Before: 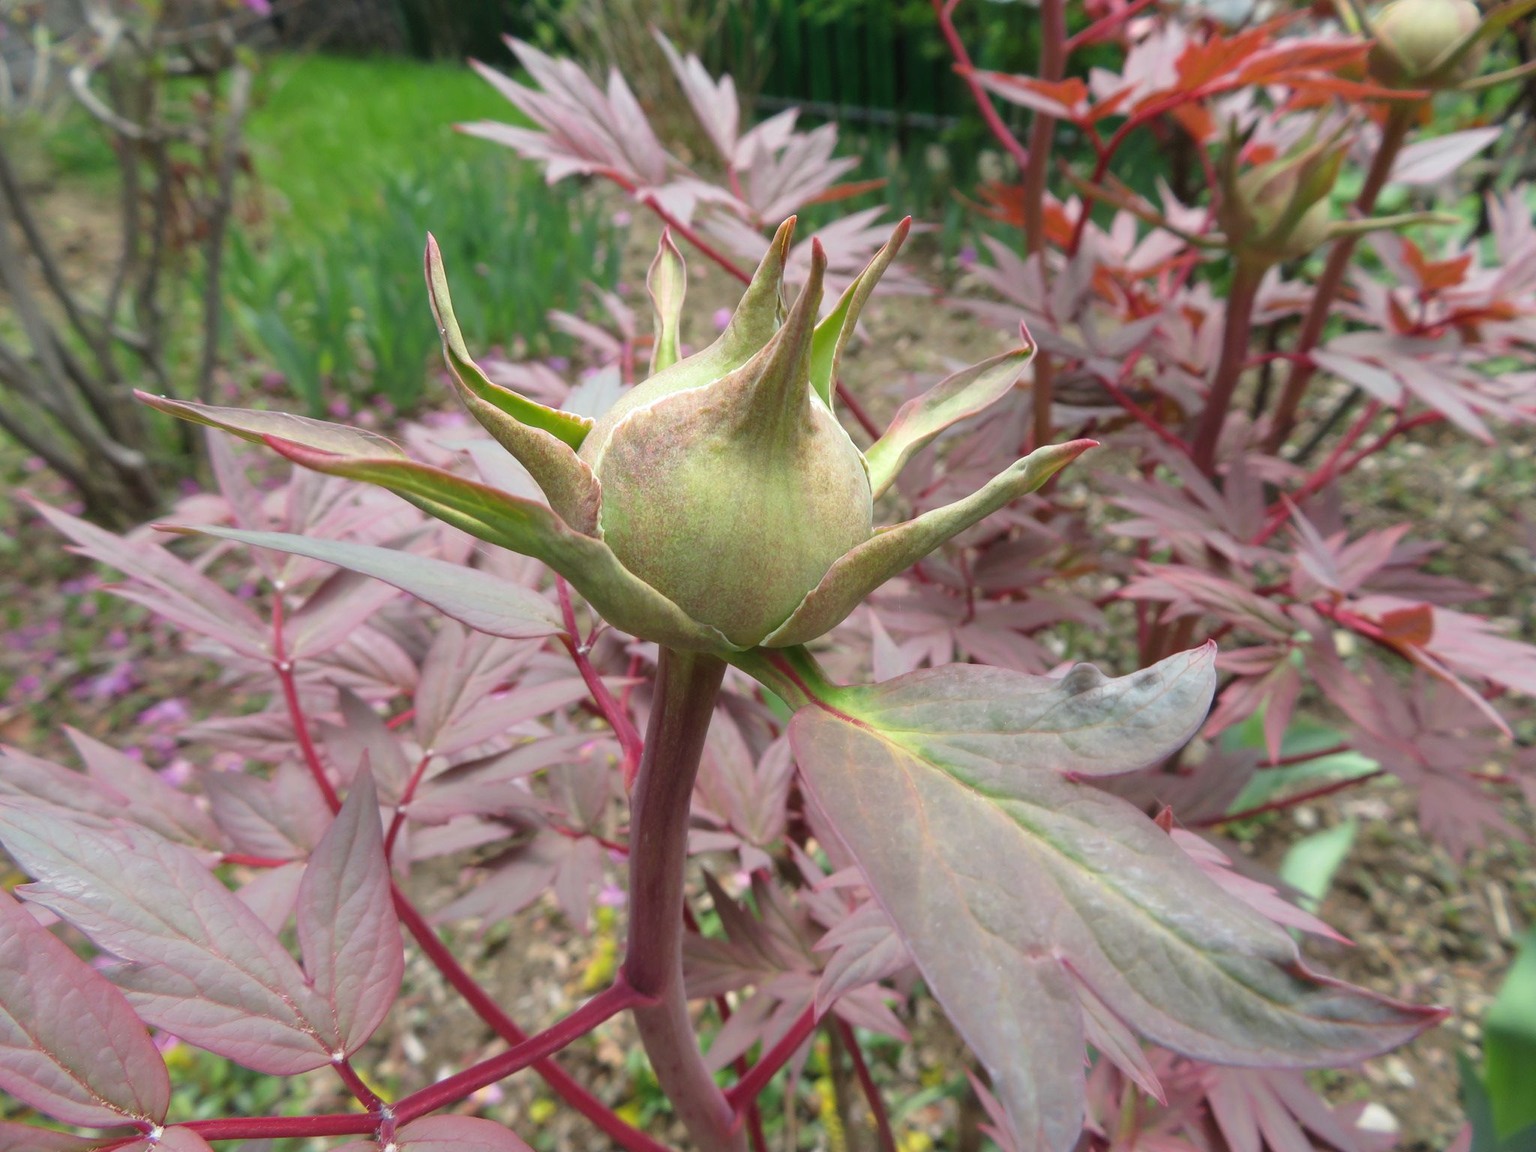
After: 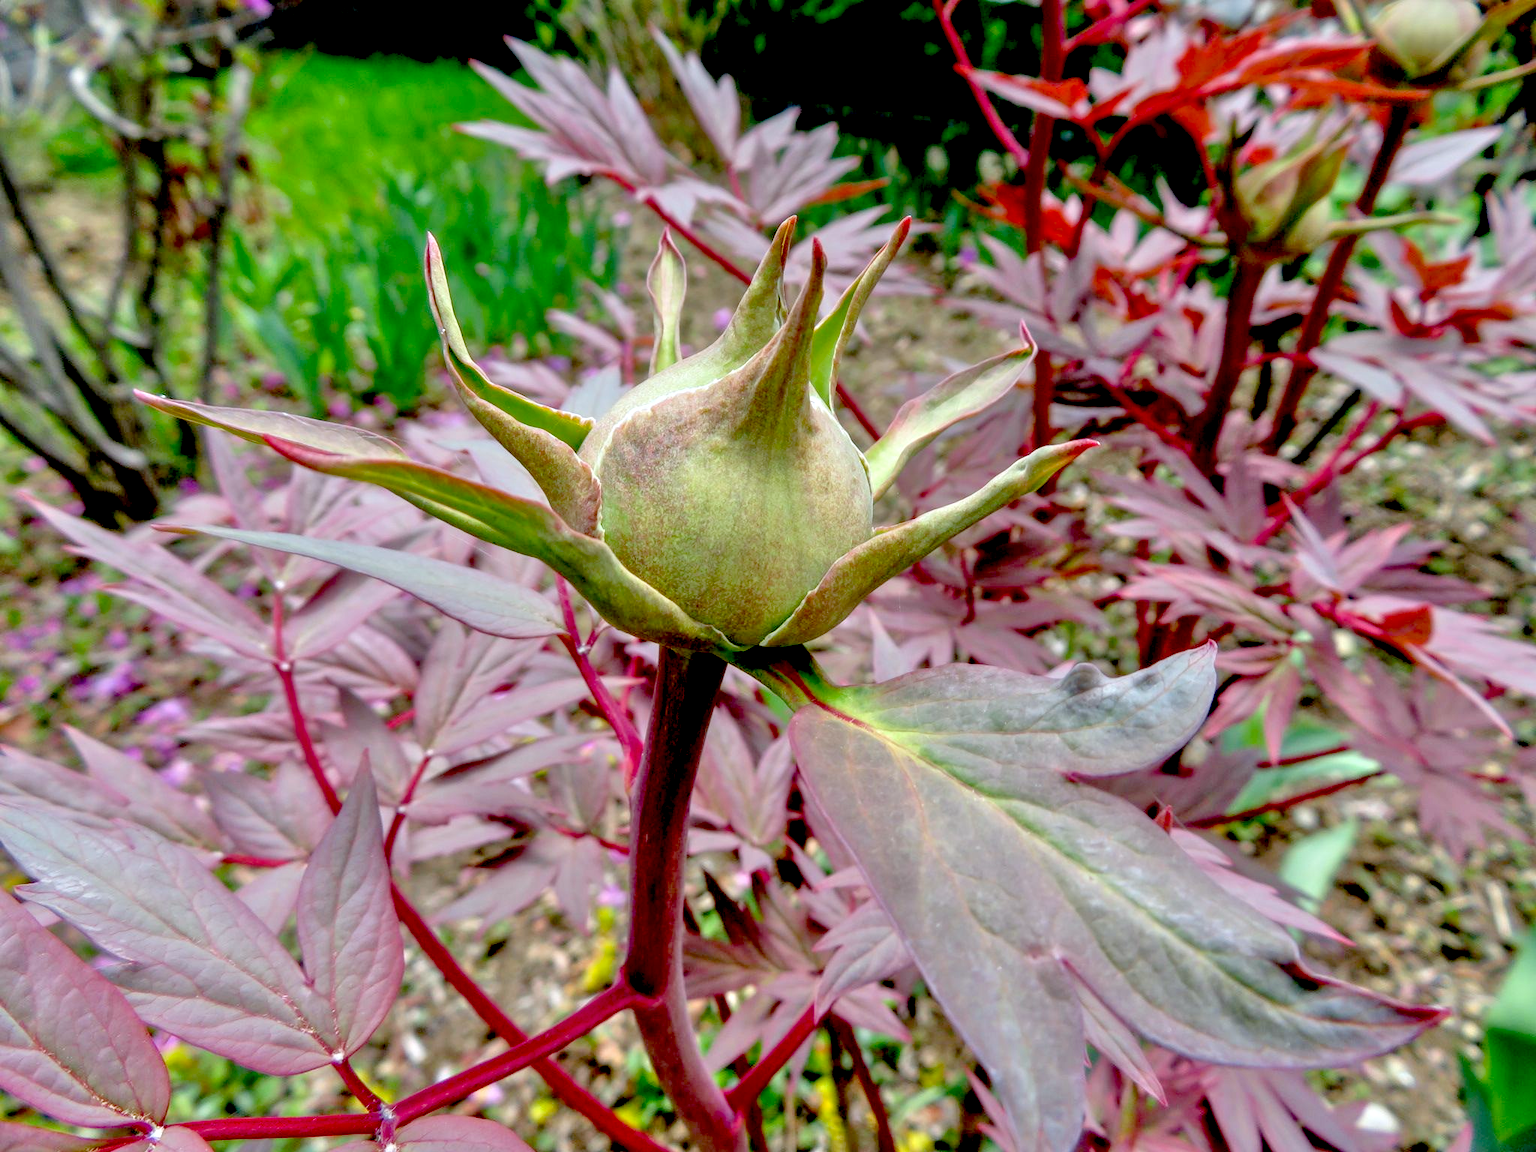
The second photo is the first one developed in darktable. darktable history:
white balance: red 0.974, blue 1.044
local contrast: on, module defaults
tone equalizer: -7 EV 0.15 EV, -6 EV 0.6 EV, -5 EV 1.15 EV, -4 EV 1.33 EV, -3 EV 1.15 EV, -2 EV 0.6 EV, -1 EV 0.15 EV, mask exposure compensation -0.5 EV
exposure: black level correction 0.056, exposure -0.039 EV, compensate highlight preservation false
